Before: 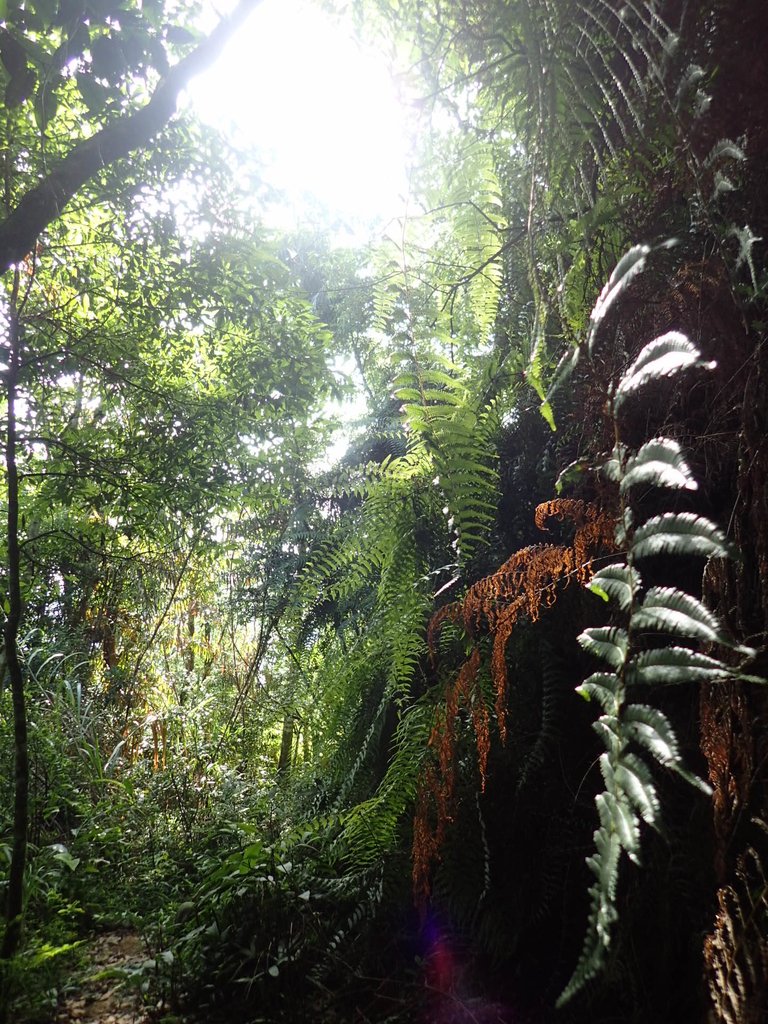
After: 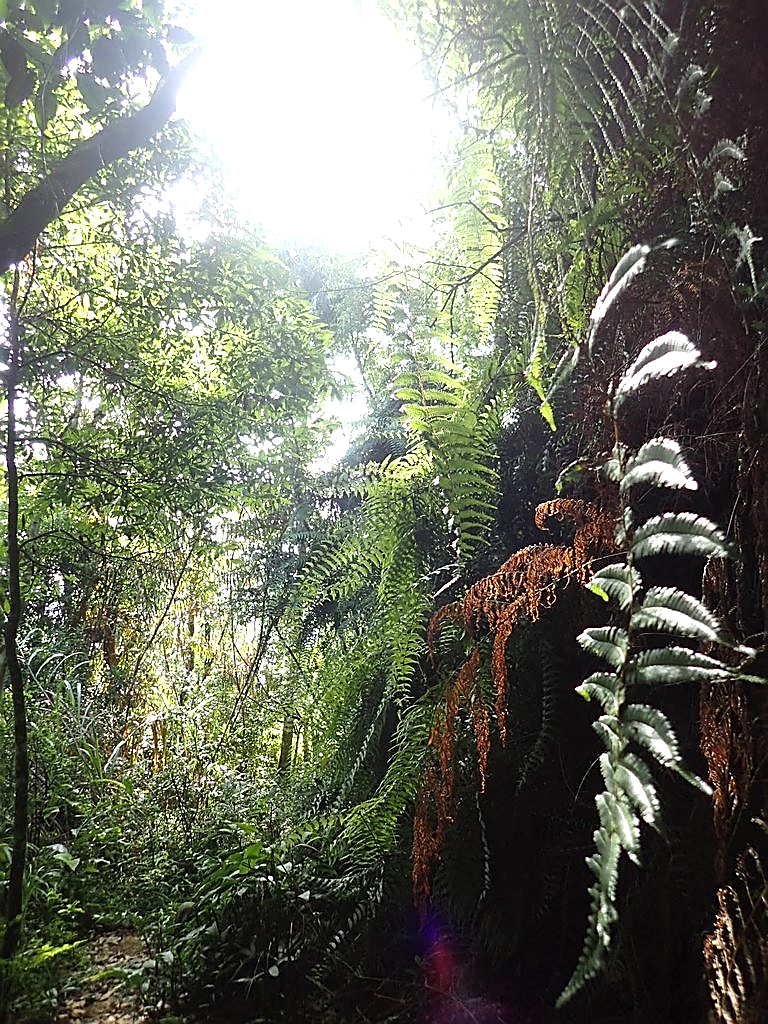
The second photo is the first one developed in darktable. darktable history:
sharpen: radius 1.372, amount 1.249, threshold 0.671
exposure: black level correction 0, exposure 0.499 EV, compensate exposure bias true, compensate highlight preservation false
